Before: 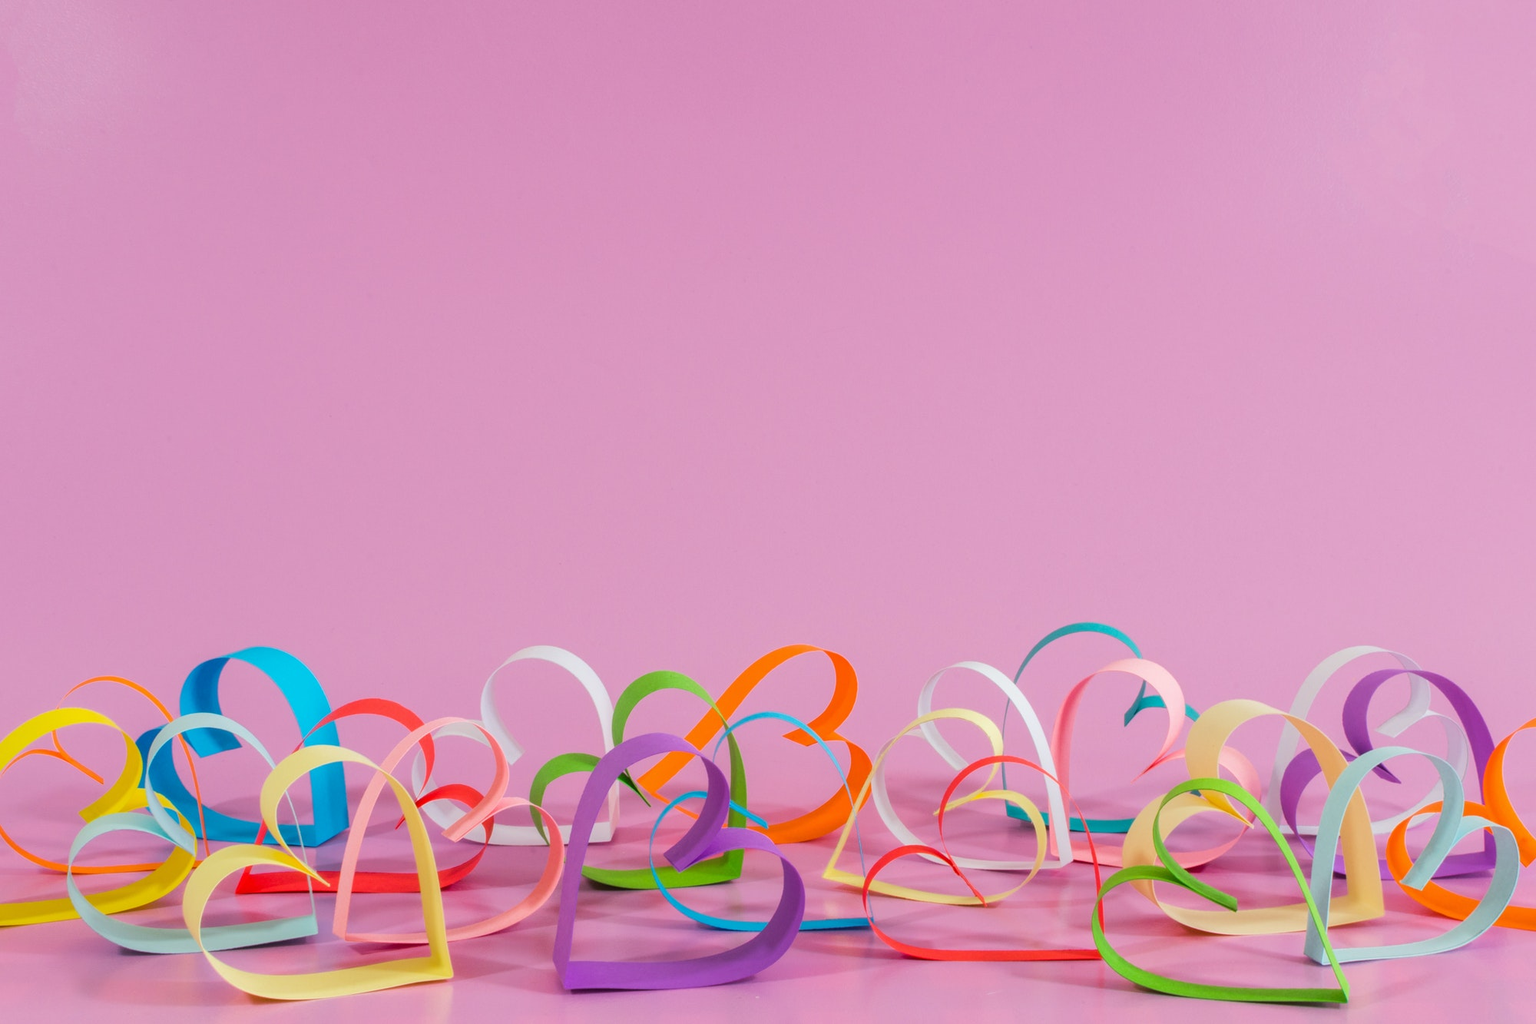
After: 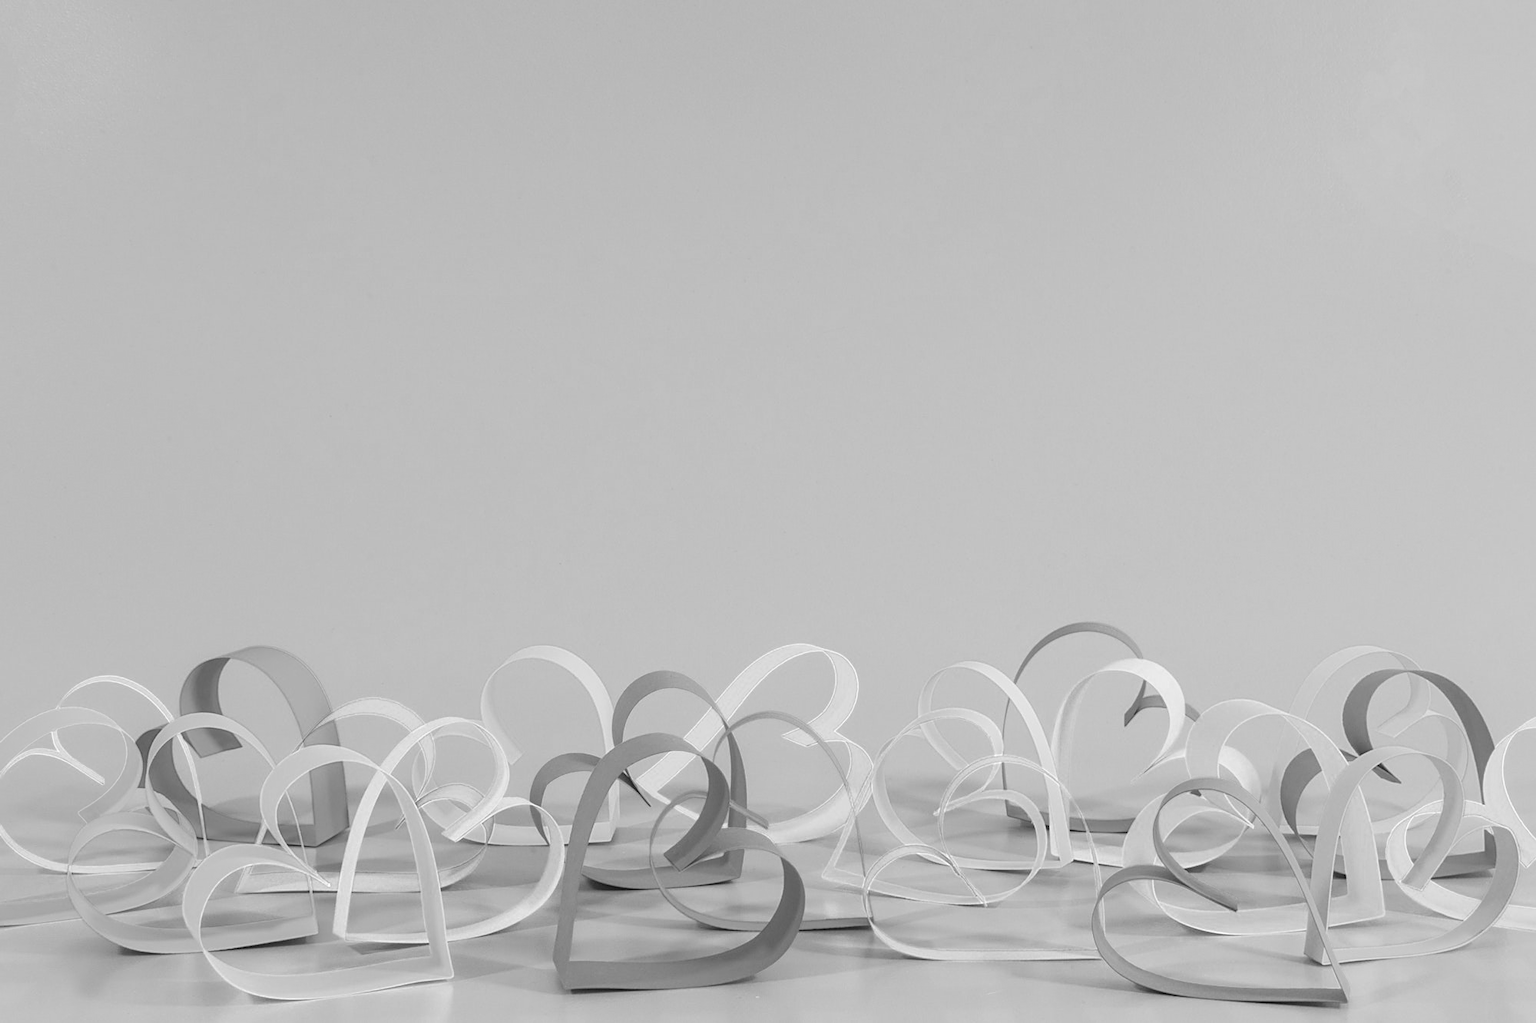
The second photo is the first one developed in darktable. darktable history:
contrast brightness saturation: contrast -0.098, brightness 0.053, saturation 0.085
color zones: curves: ch0 [(0.004, 0.588) (0.116, 0.636) (0.259, 0.476) (0.423, 0.464) (0.75, 0.5)]; ch1 [(0, 0) (0.143, 0) (0.286, 0) (0.429, 0) (0.571, 0) (0.714, 0) (0.857, 0)]
sharpen: on, module defaults
